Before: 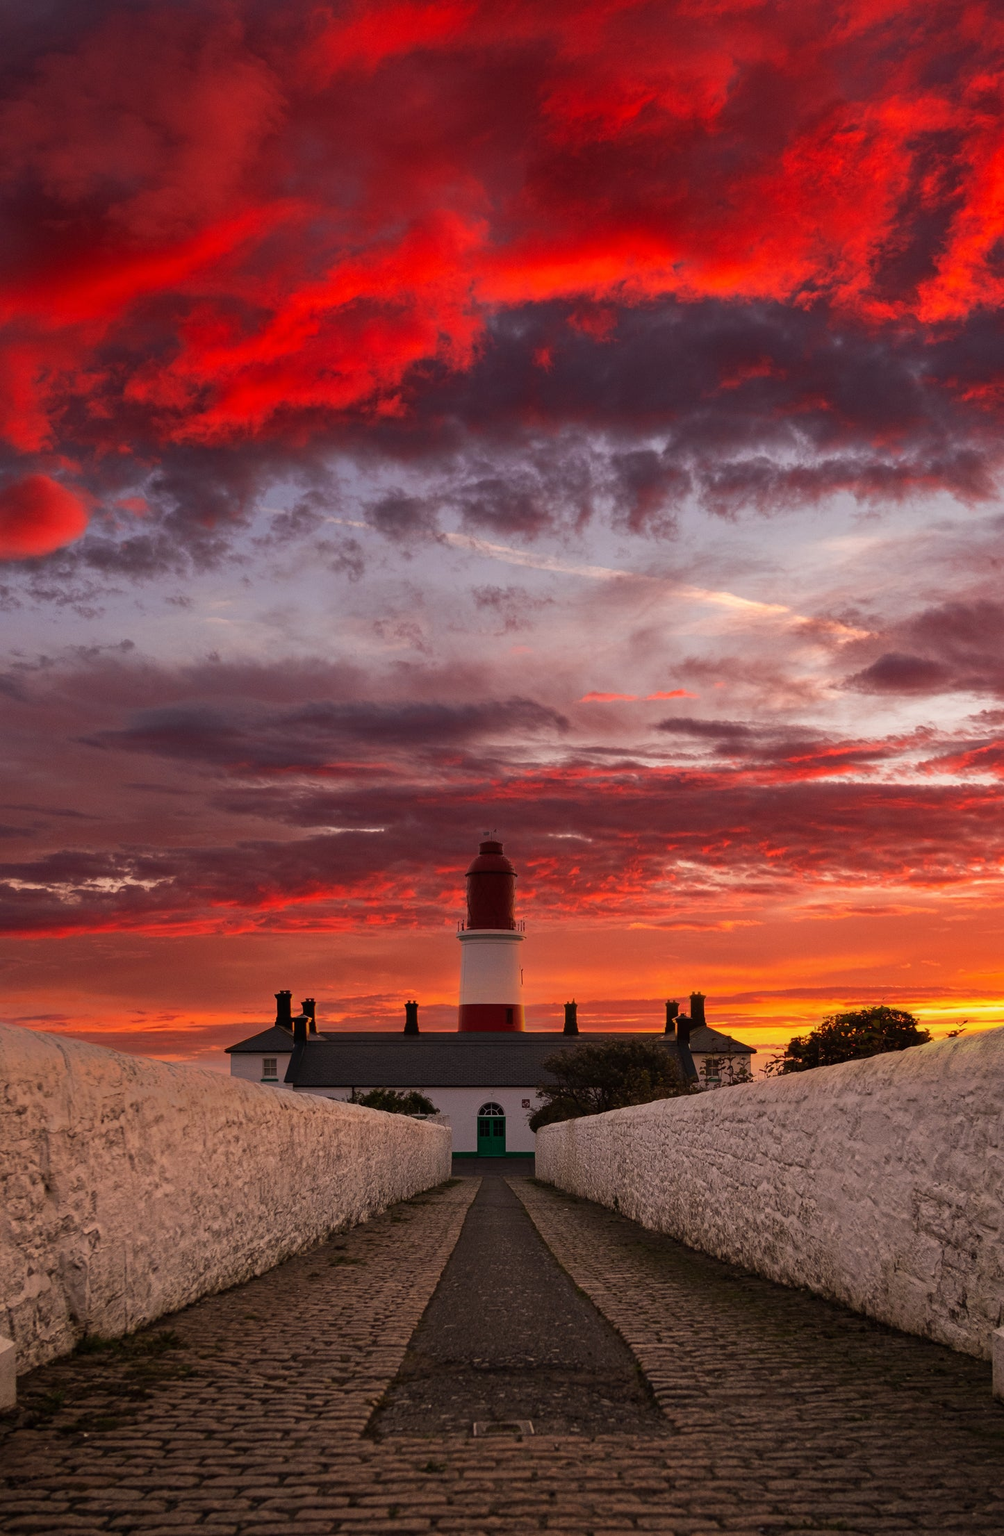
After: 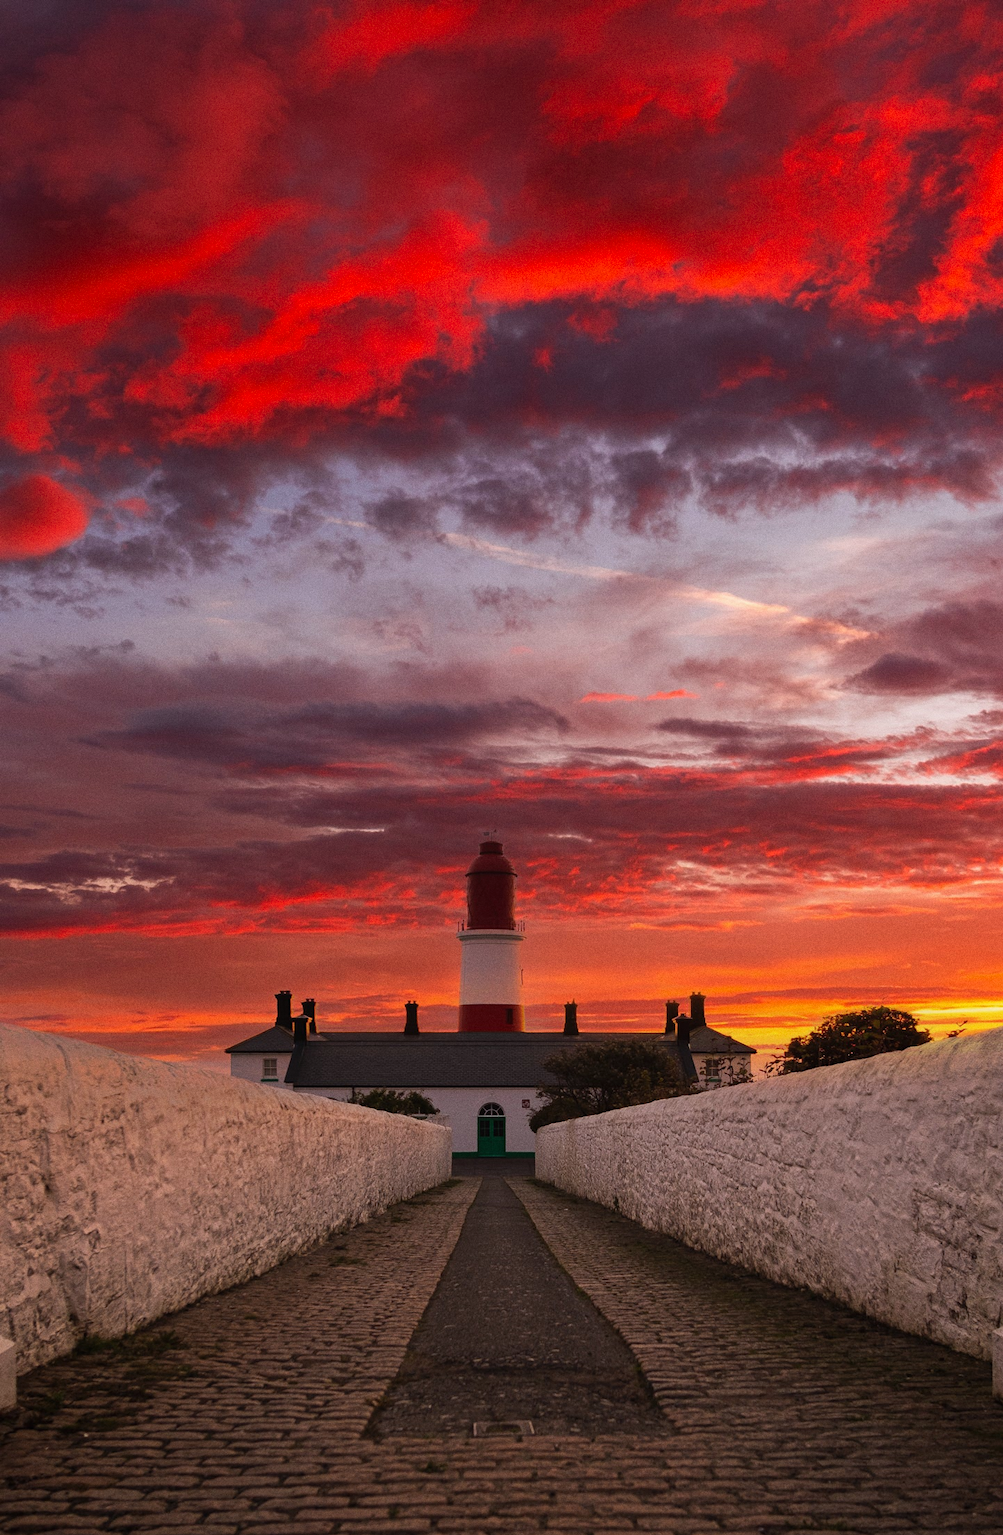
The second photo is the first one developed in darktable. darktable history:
local contrast: mode bilateral grid, contrast 100, coarseness 100, detail 91%, midtone range 0.2
grain: coarseness 0.09 ISO
white balance: red 1.004, blue 1.024
